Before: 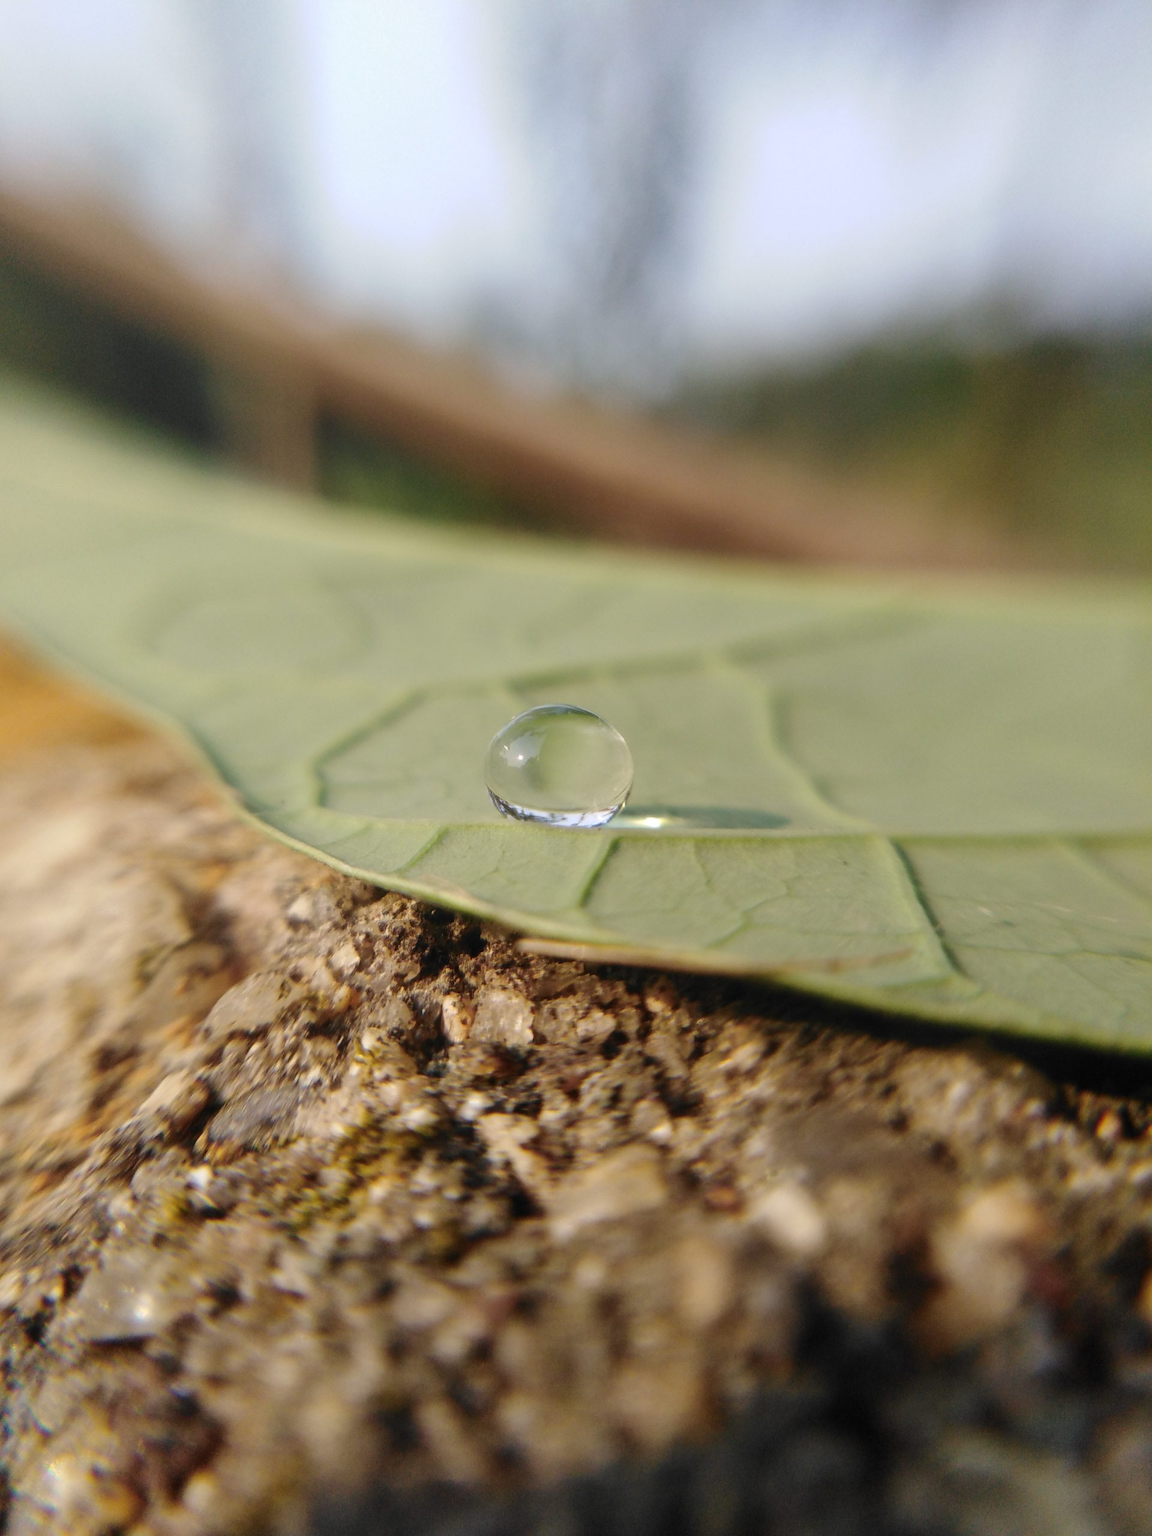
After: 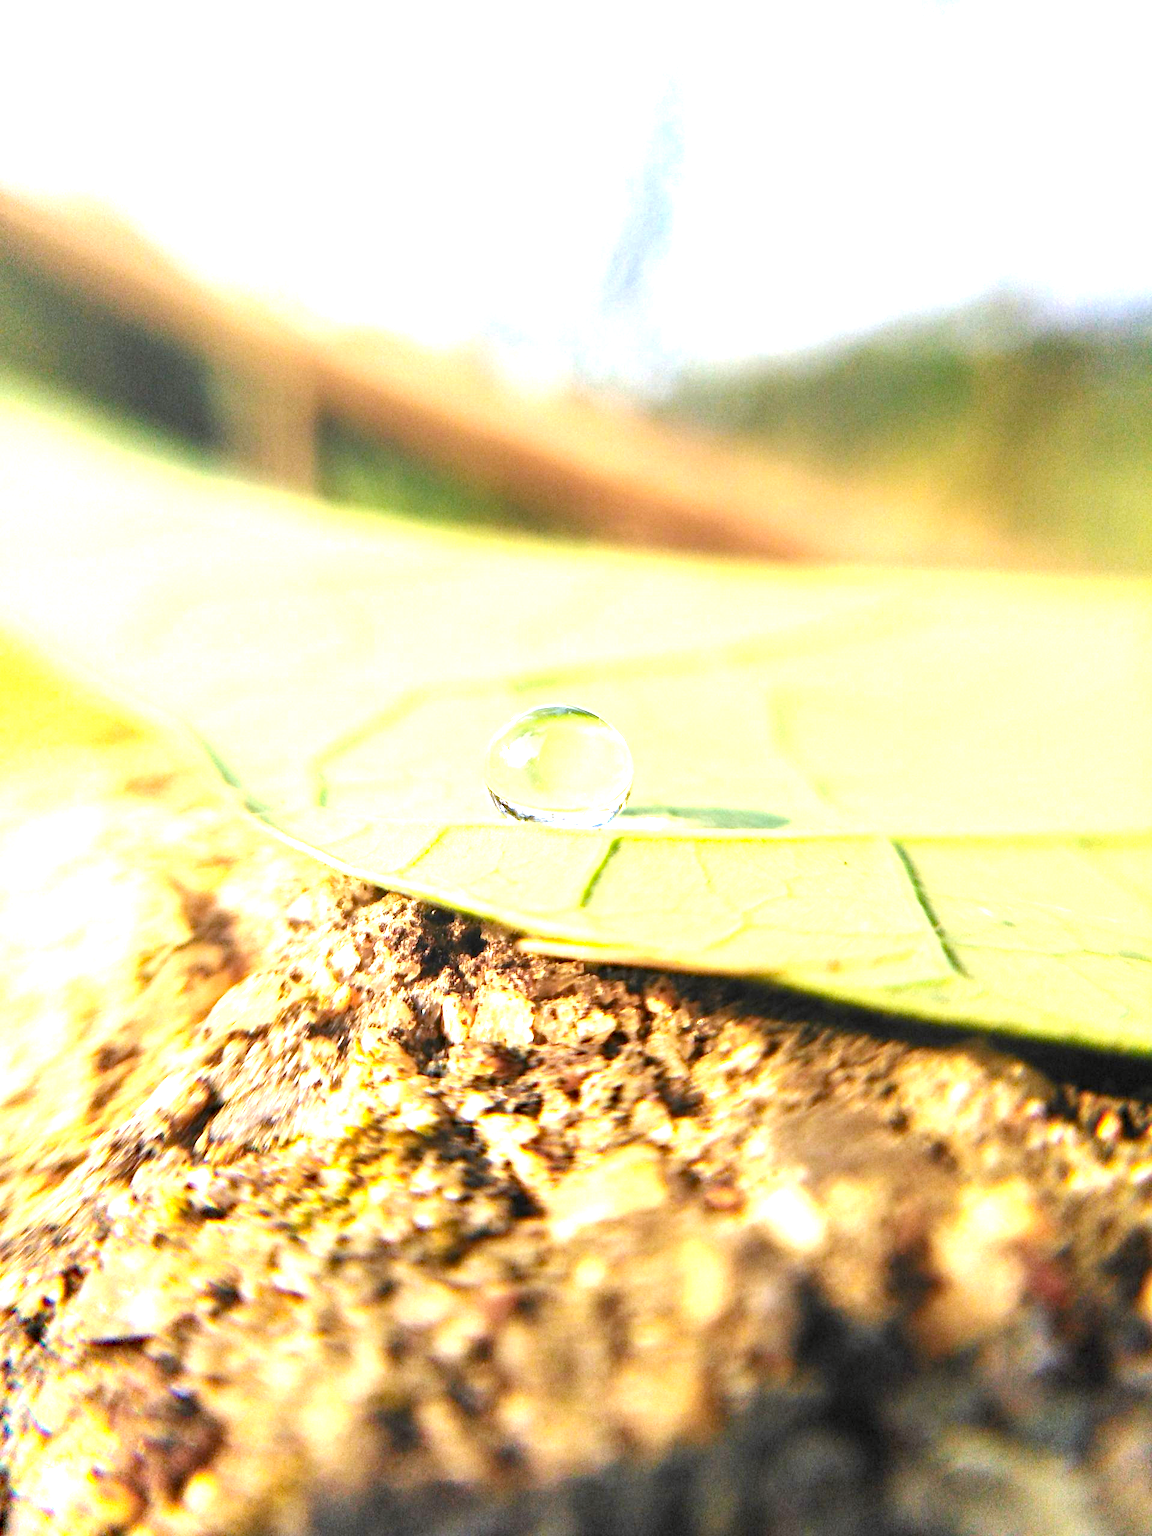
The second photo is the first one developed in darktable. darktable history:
haze removal: strength 0.496, distance 0.426, compatibility mode true, adaptive false
exposure: black level correction 0, exposure 2.311 EV, compensate exposure bias true, compensate highlight preservation false
color correction: highlights a* -0.074, highlights b* -5.55, shadows a* -0.133, shadows b* -0.096
